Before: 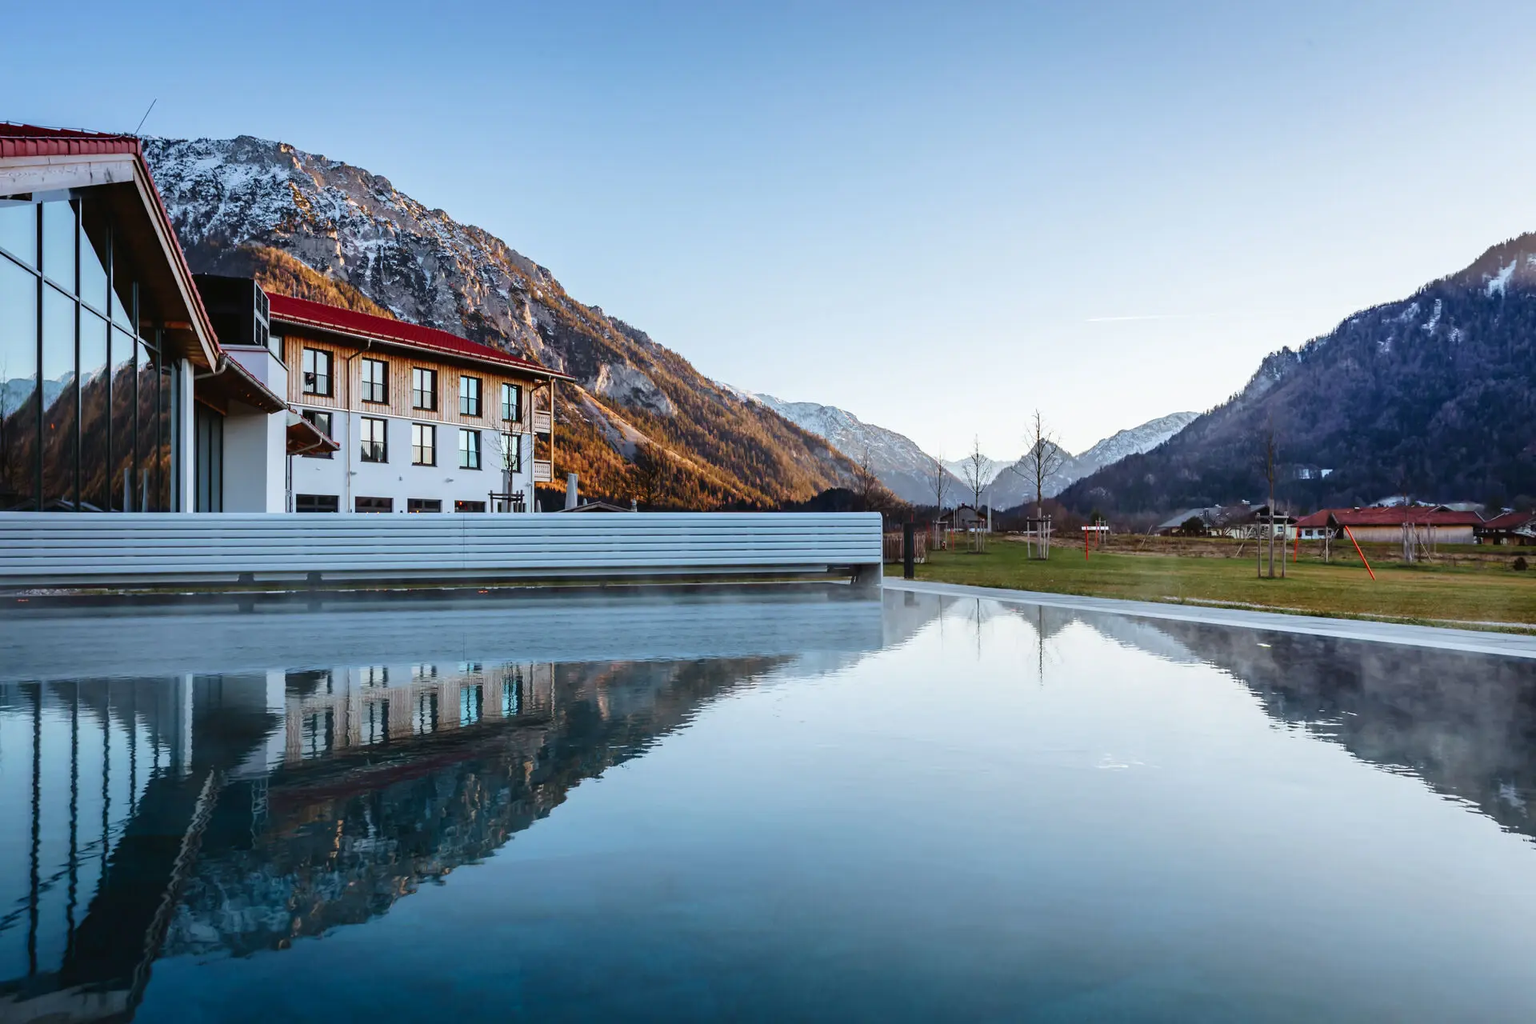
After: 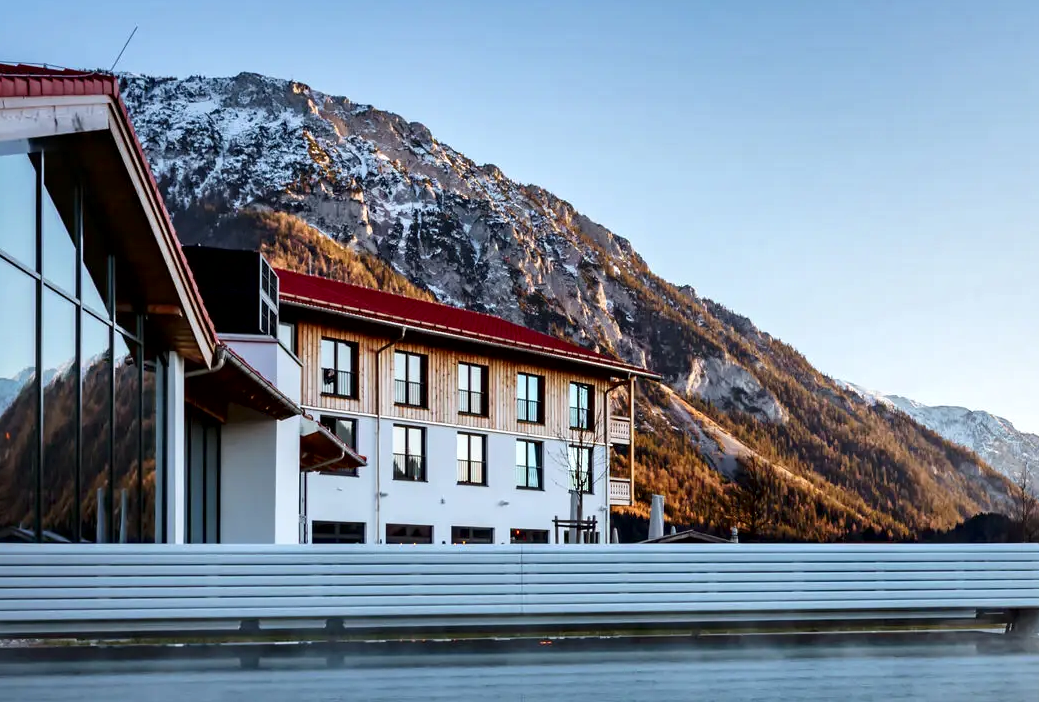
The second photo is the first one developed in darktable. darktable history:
local contrast: mode bilateral grid, contrast 99, coarseness 100, detail 165%, midtone range 0.2
crop and rotate: left 3.026%, top 7.623%, right 42.841%, bottom 37.468%
